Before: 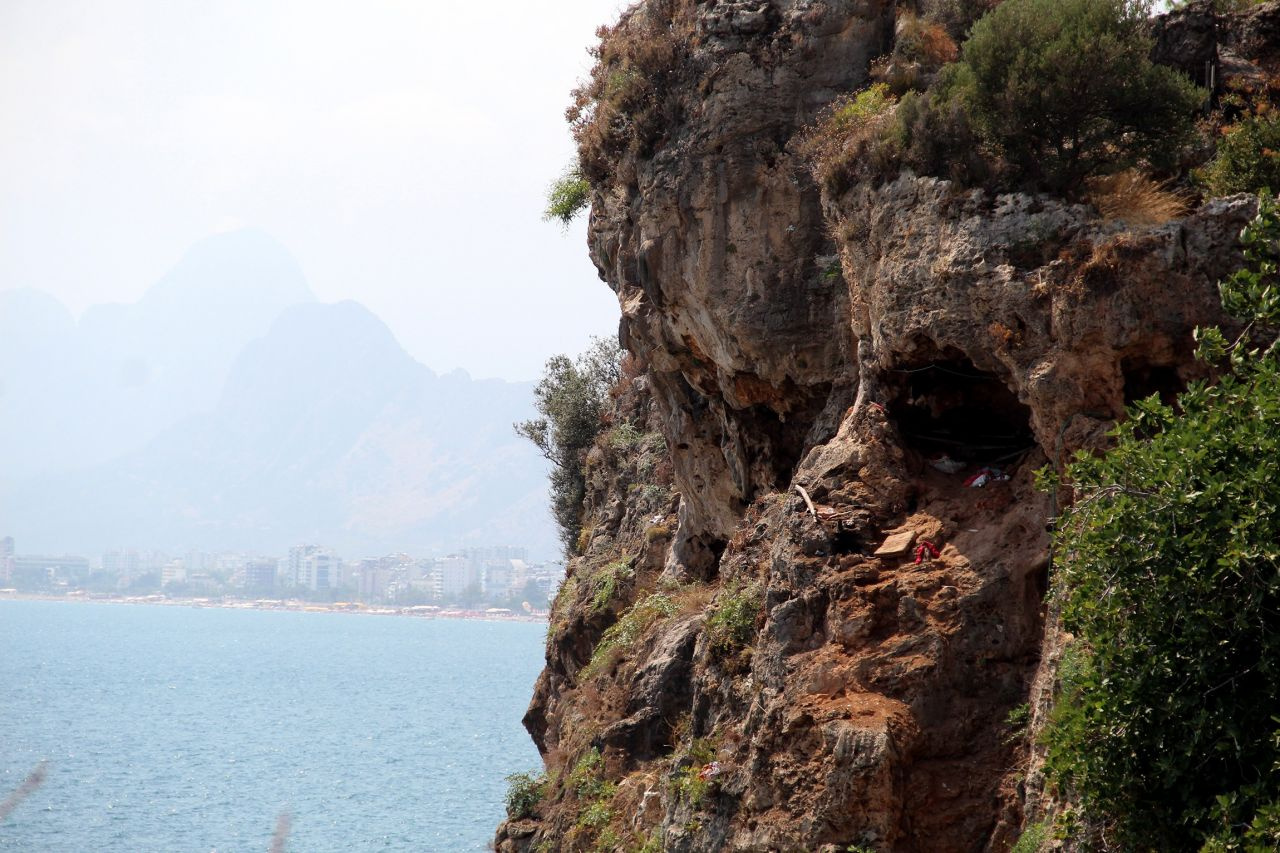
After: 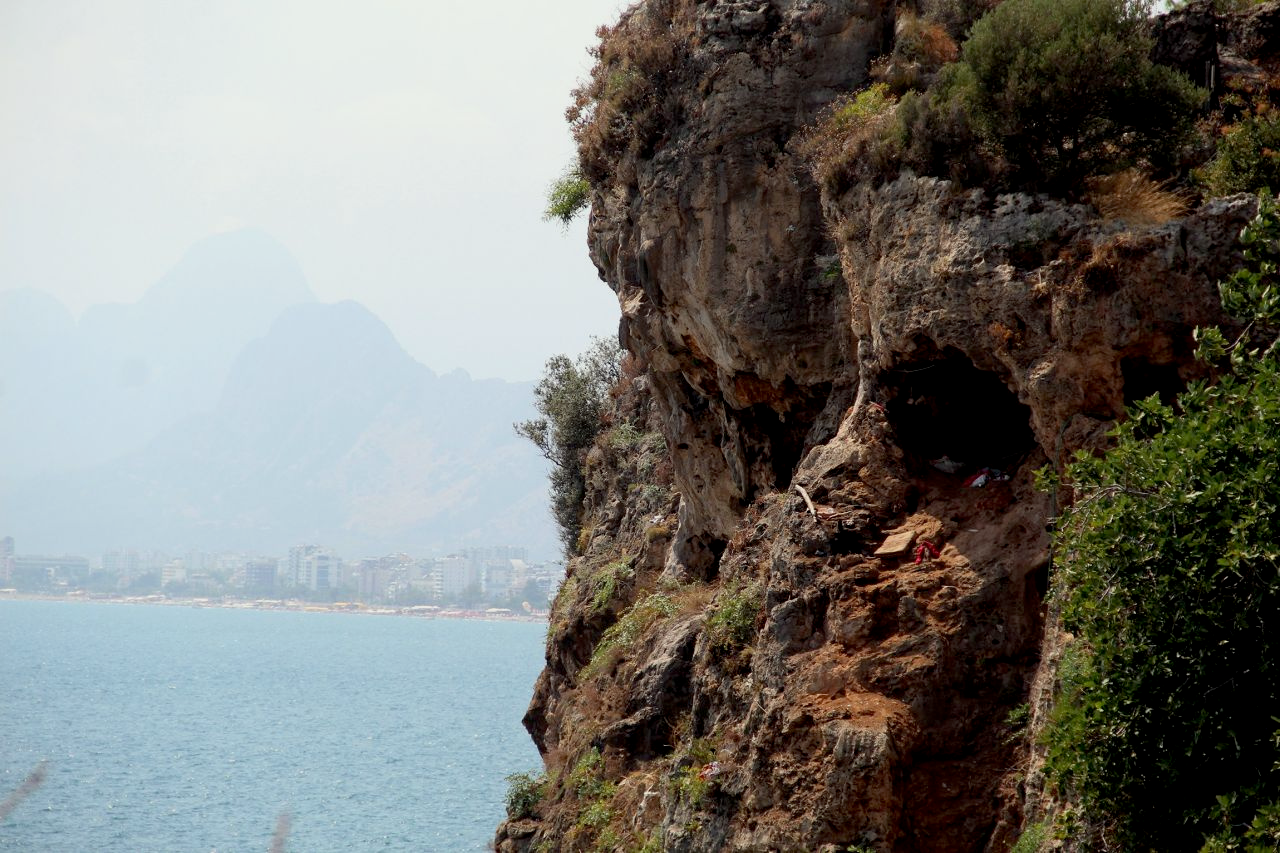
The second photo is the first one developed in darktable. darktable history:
exposure: black level correction 0.006, exposure -0.218 EV, compensate highlight preservation false
color correction: highlights a* -2.49, highlights b* 2.36
